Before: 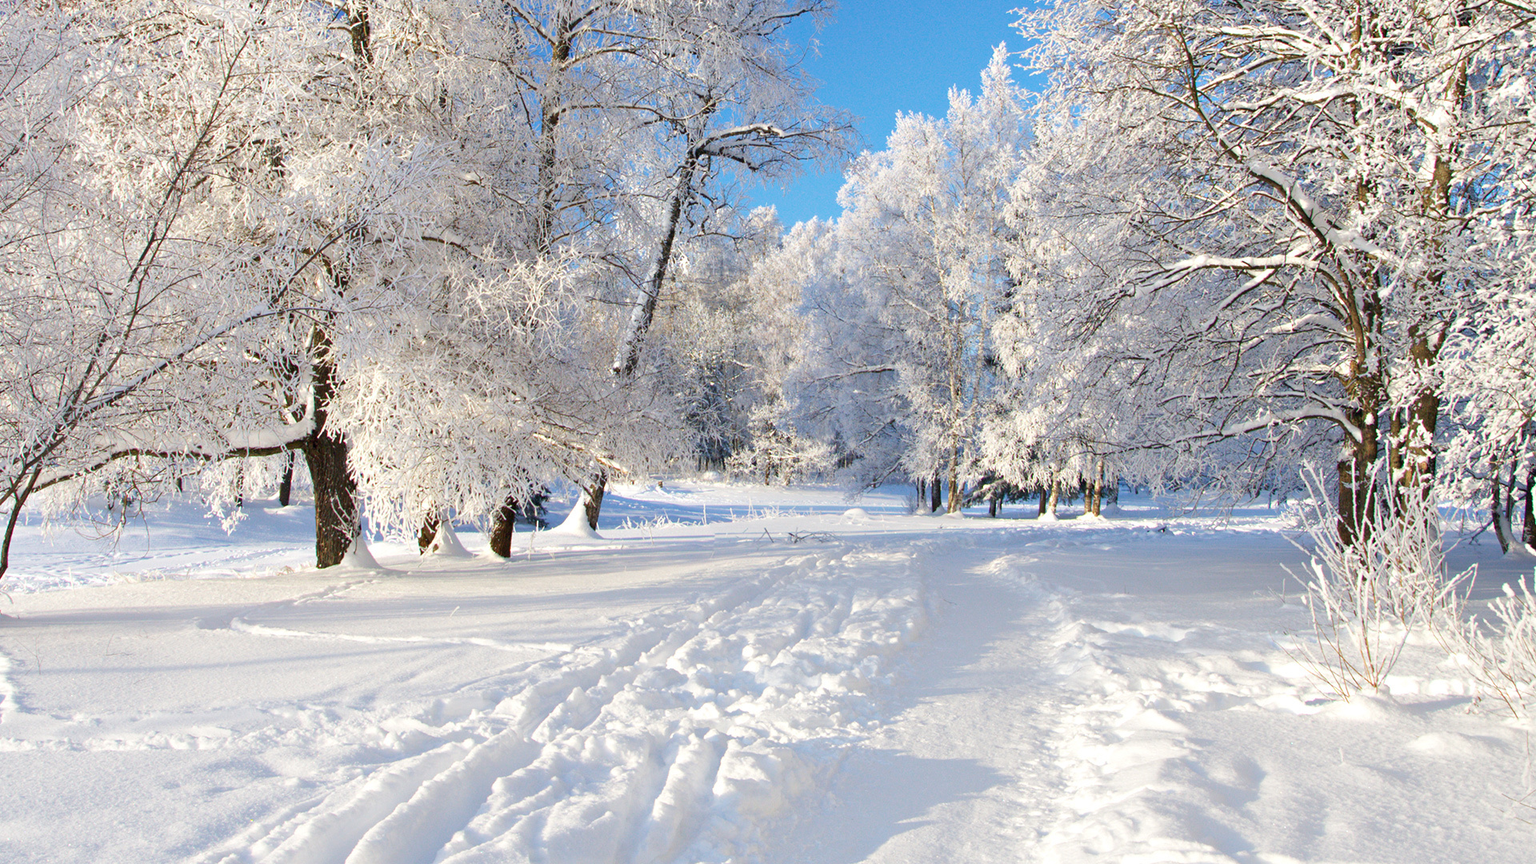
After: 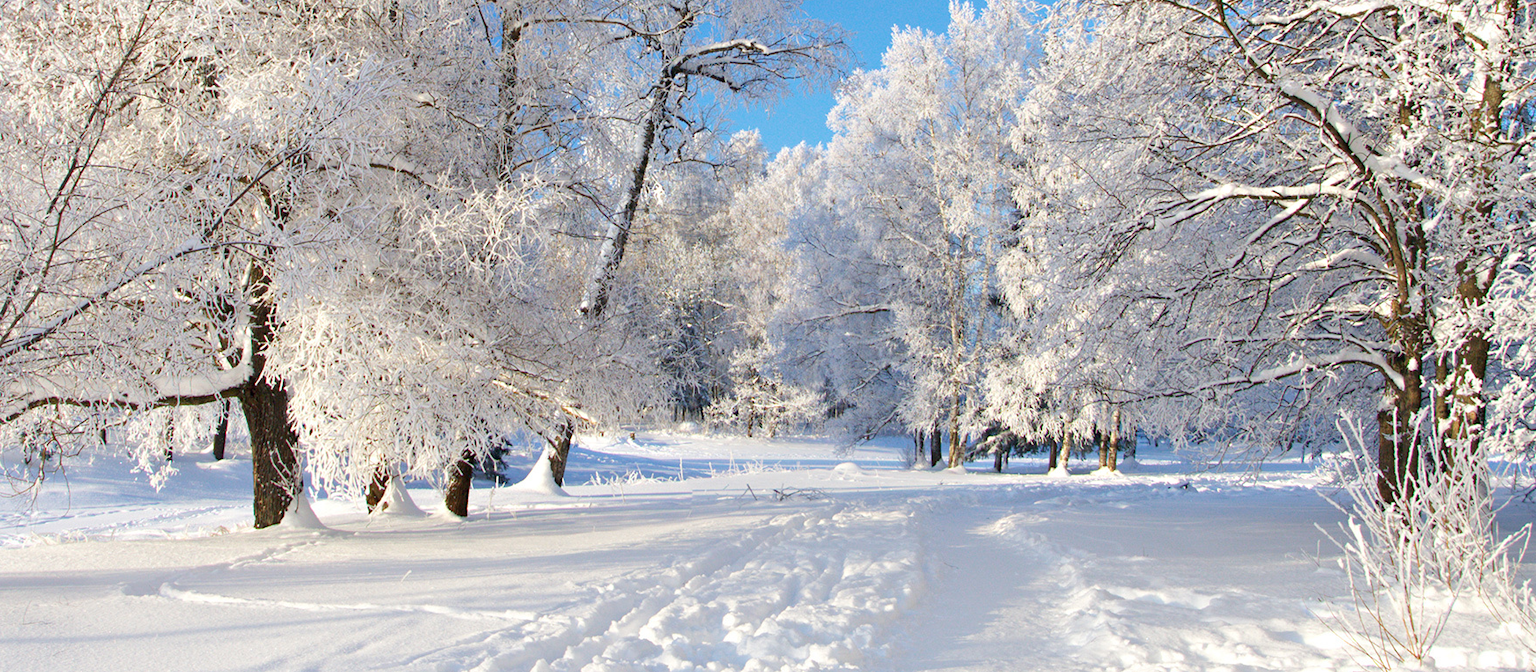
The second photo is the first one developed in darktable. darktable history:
crop: left 5.579%, top 10.214%, right 3.49%, bottom 18.969%
tone equalizer: on, module defaults
